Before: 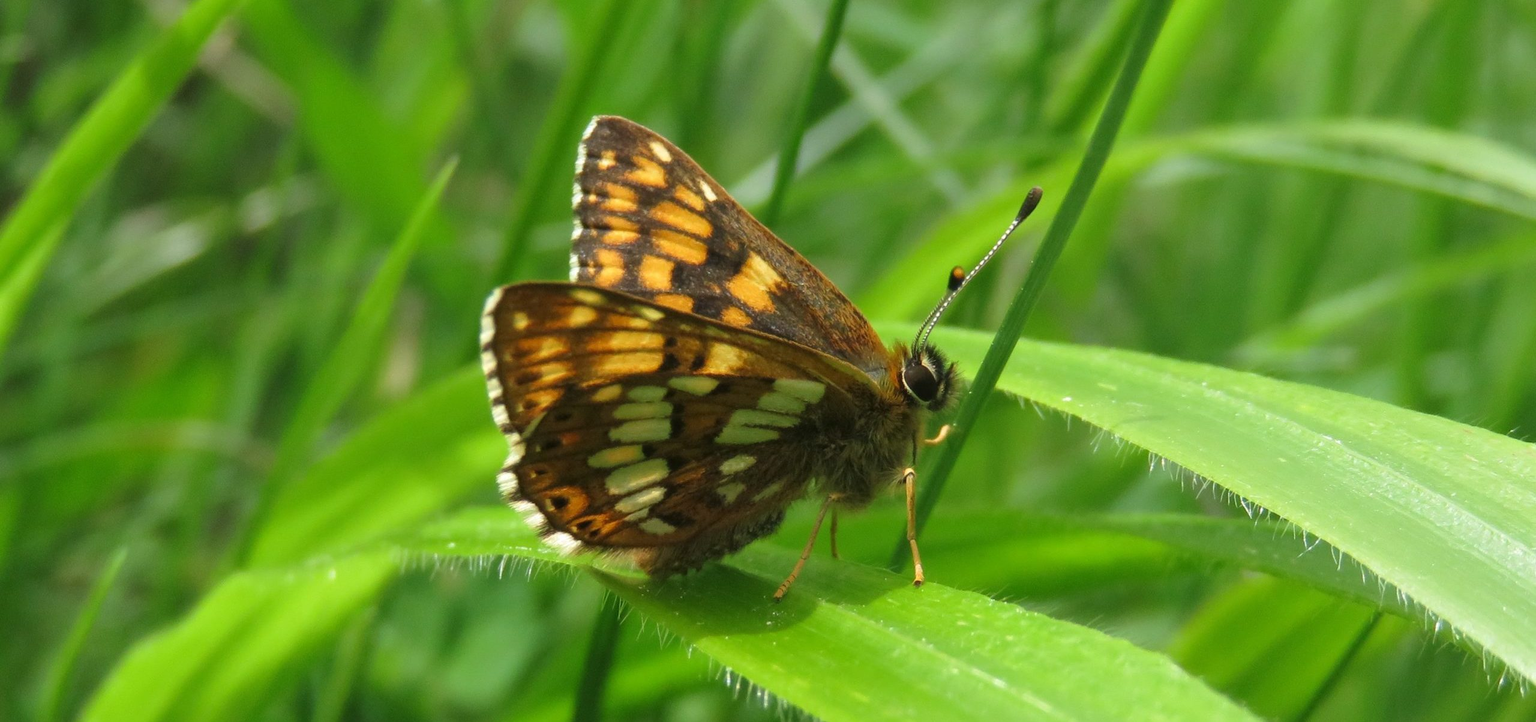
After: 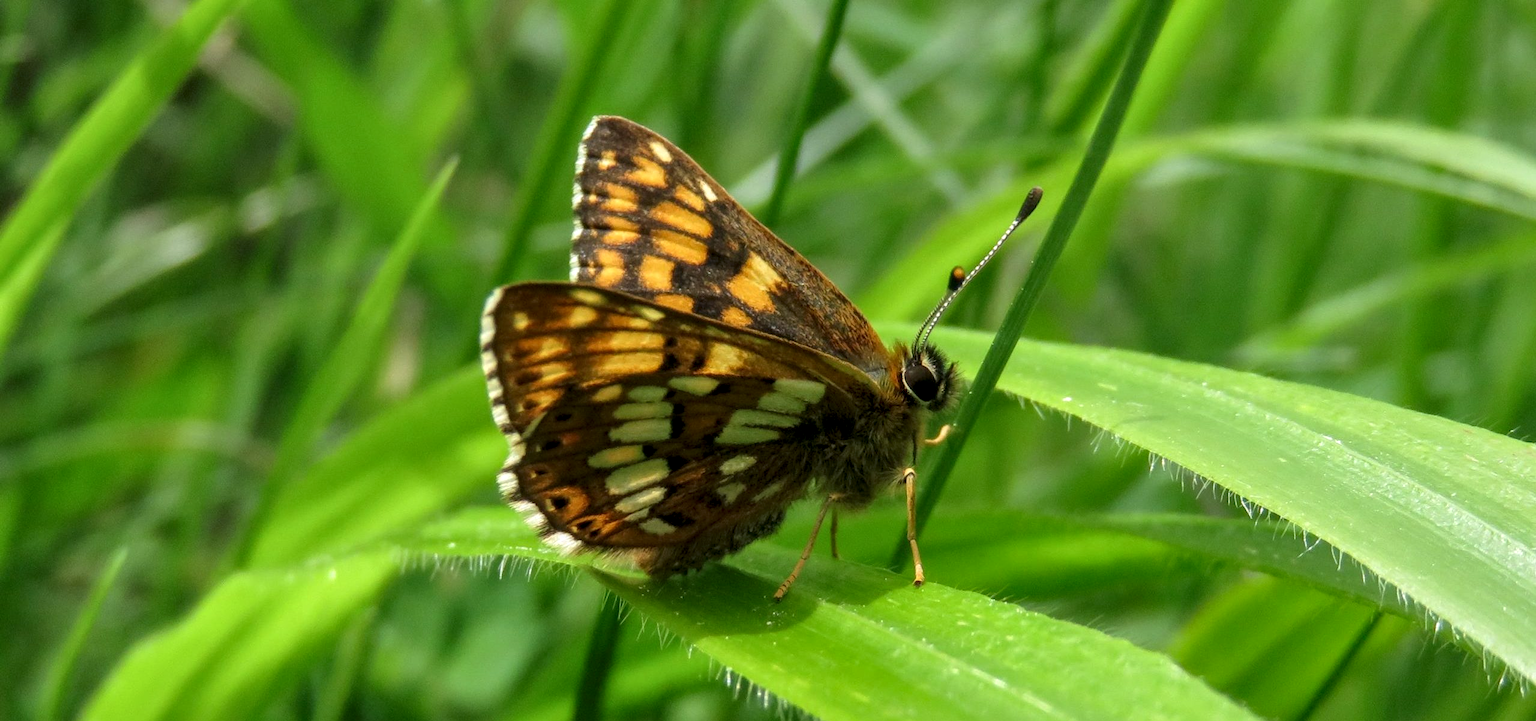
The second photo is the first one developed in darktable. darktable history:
local contrast: detail 144%
shadows and highlights: shadows -20.41, white point adjustment -2.08, highlights -35.06
